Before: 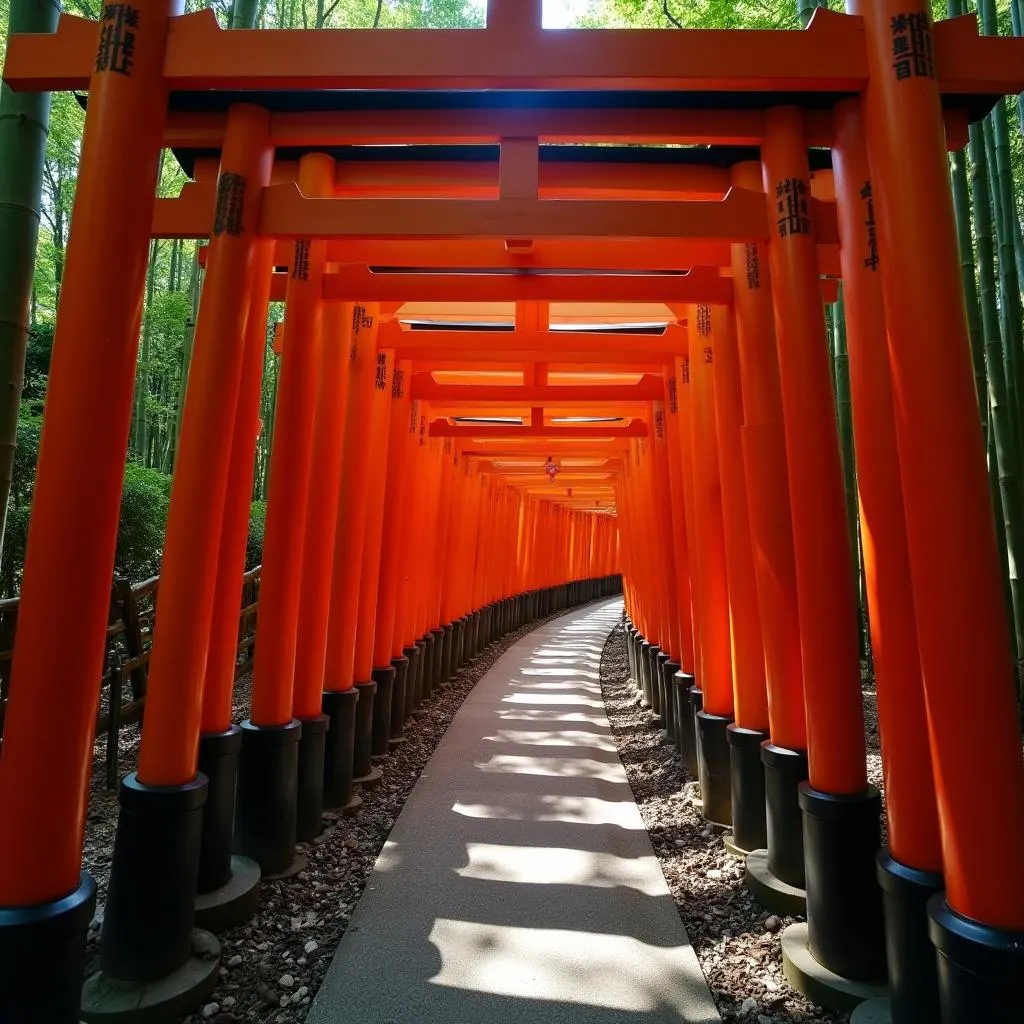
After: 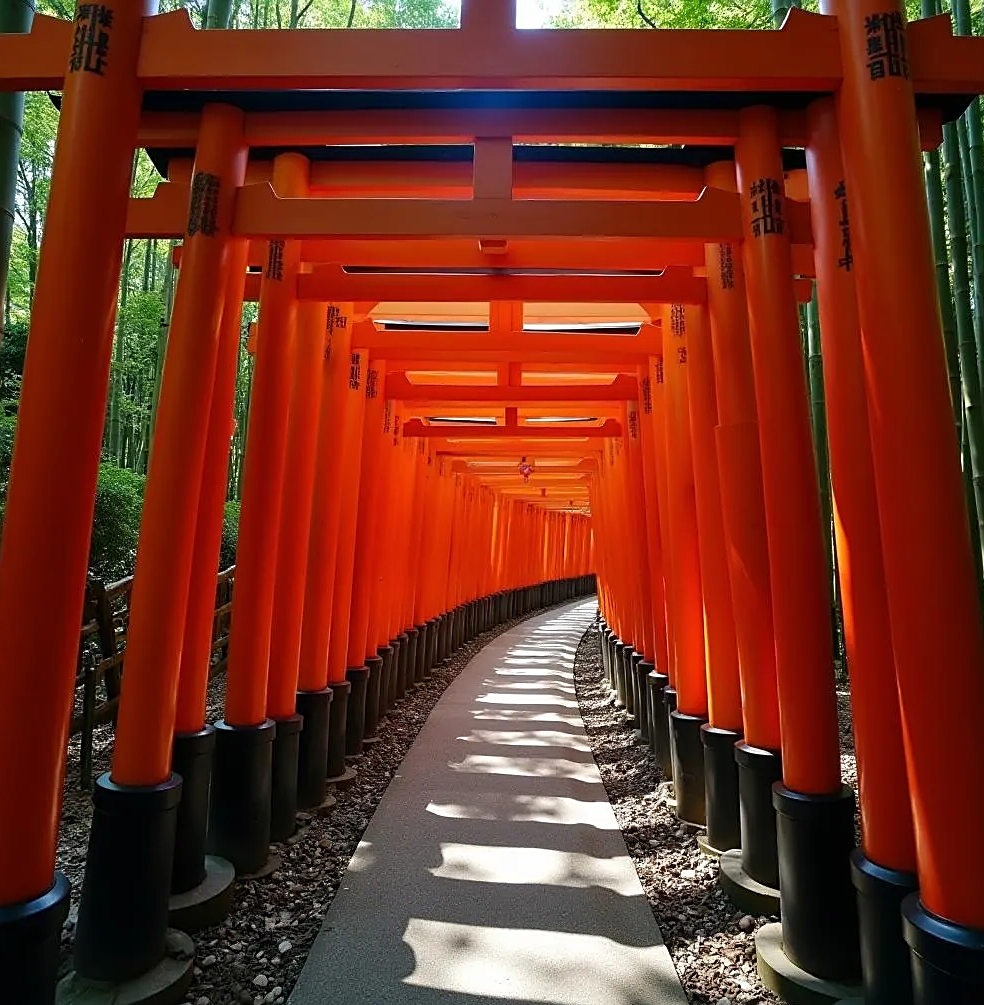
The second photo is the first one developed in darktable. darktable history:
crop and rotate: left 2.621%, right 1.241%, bottom 1.798%
sharpen: amount 0.499
